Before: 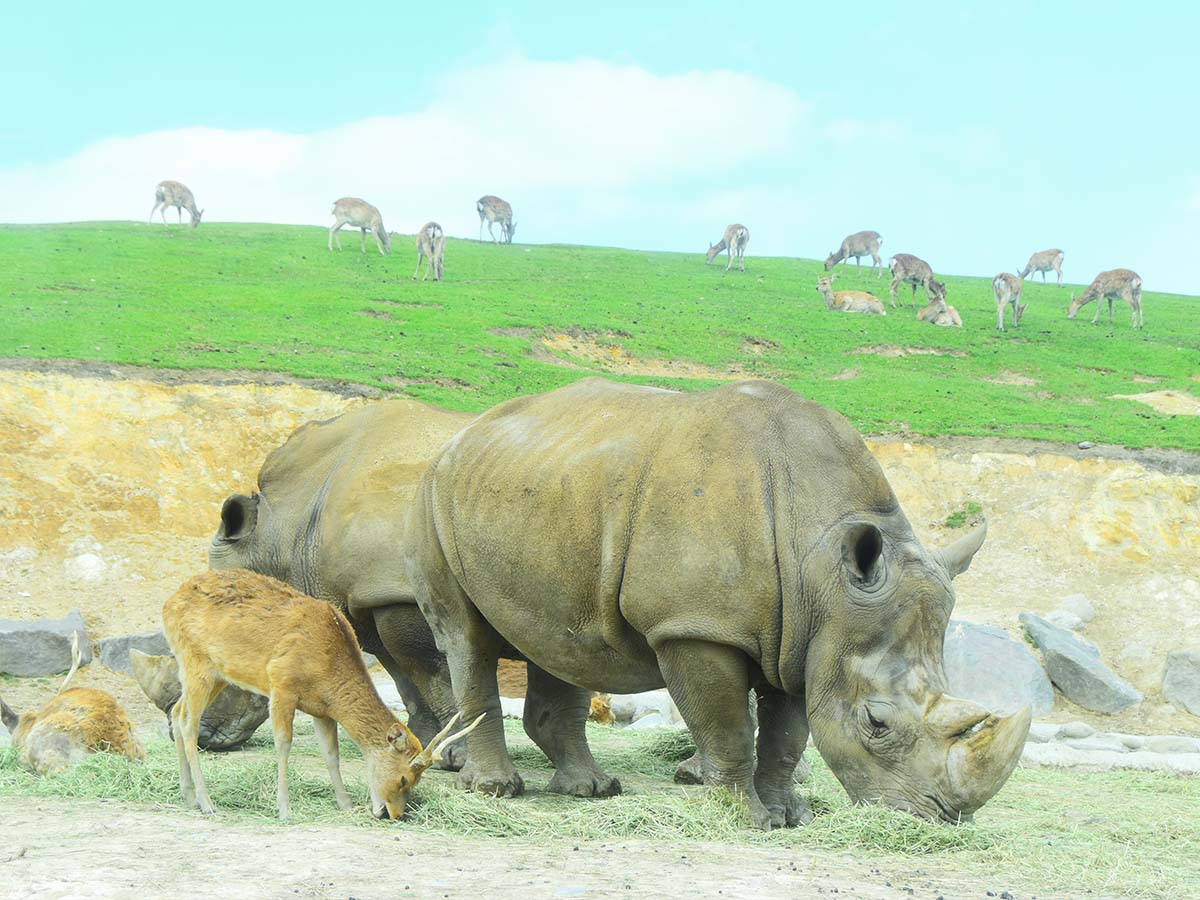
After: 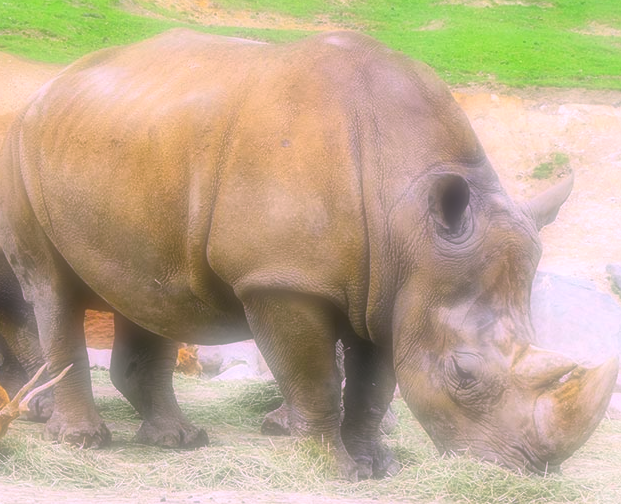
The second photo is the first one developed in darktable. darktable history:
soften: on, module defaults
color correction: highlights a* 19.5, highlights b* -11.53, saturation 1.69
crop: left 34.479%, top 38.822%, right 13.718%, bottom 5.172%
local contrast: on, module defaults
